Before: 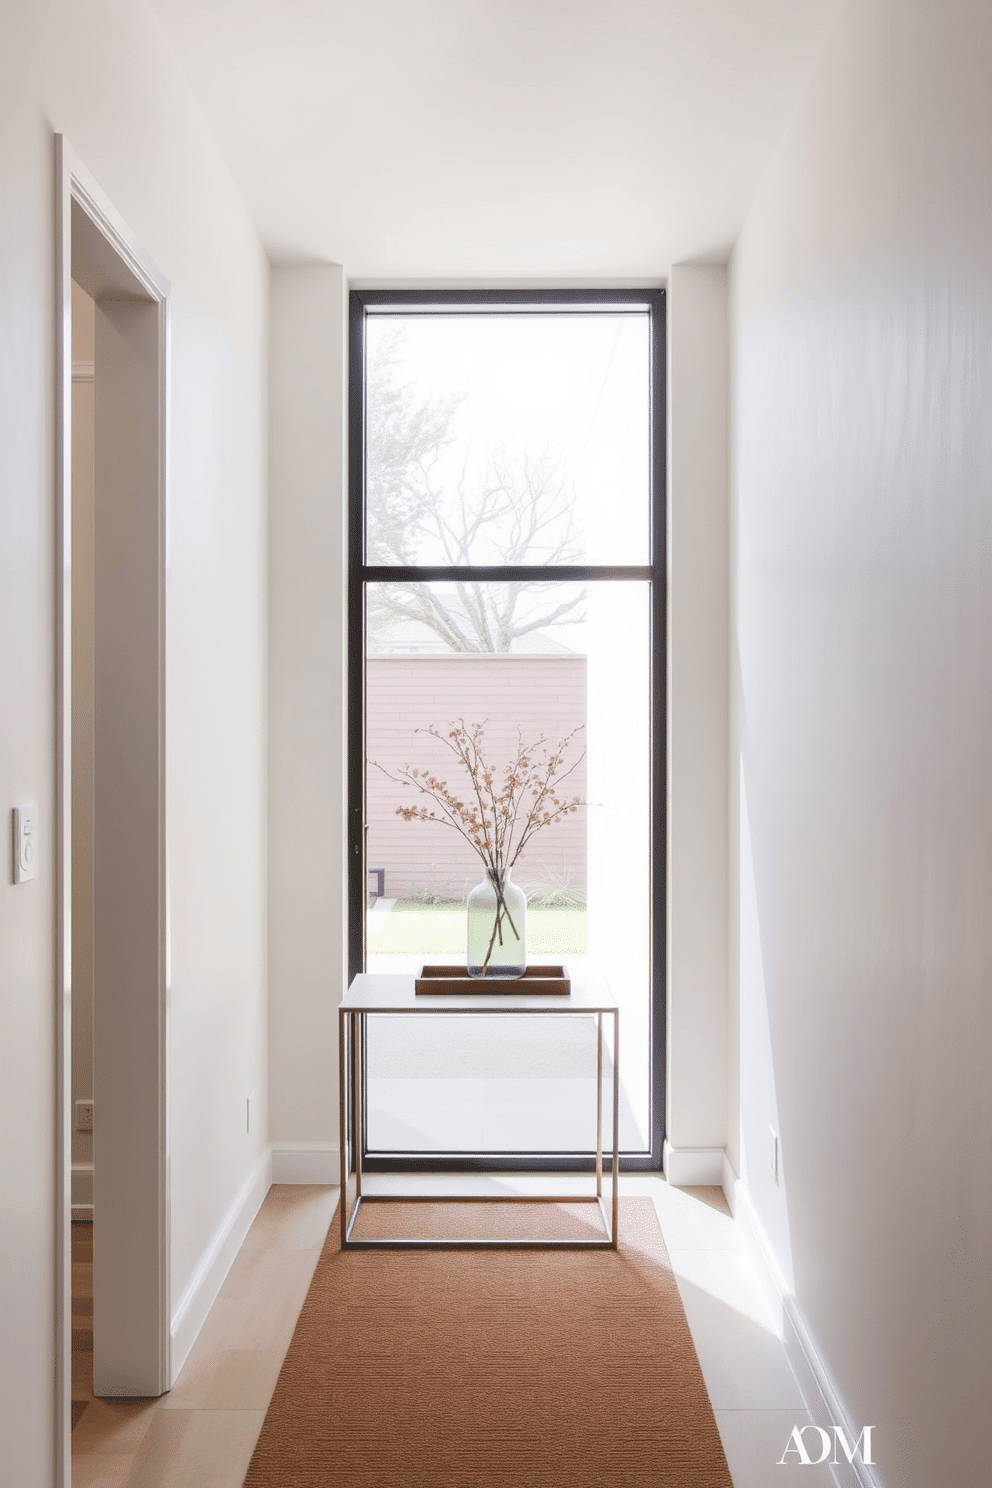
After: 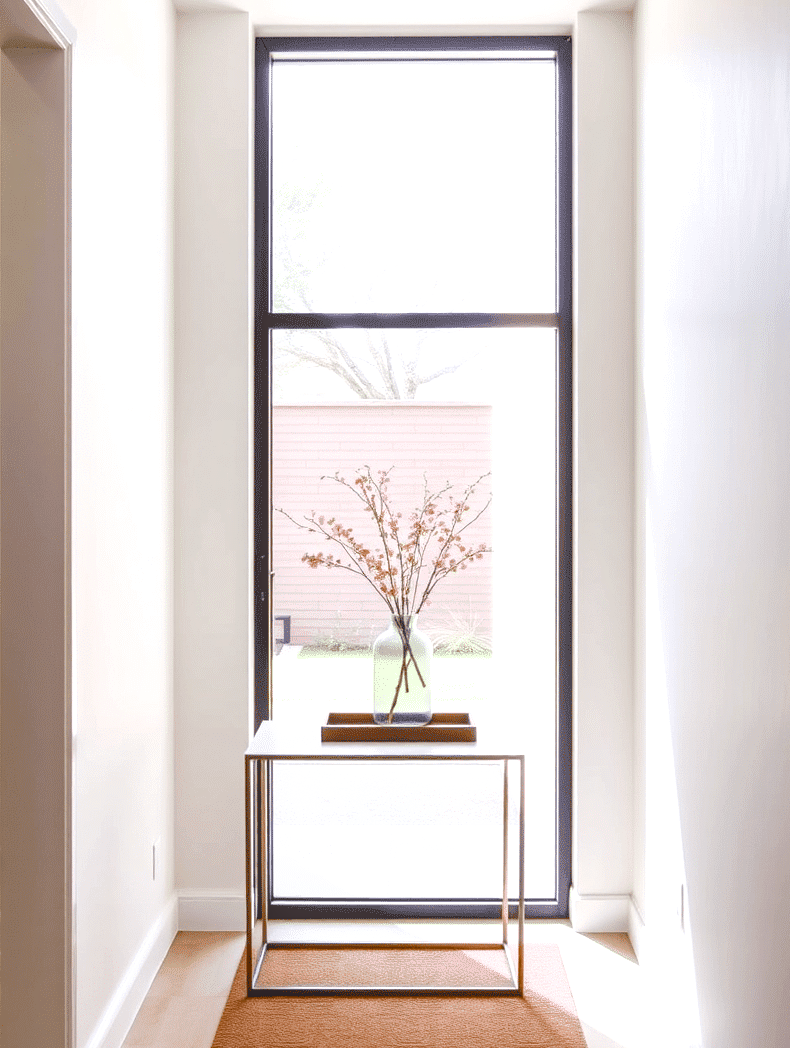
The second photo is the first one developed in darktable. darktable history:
tone equalizer: -8 EV -0.411 EV, -7 EV -0.356 EV, -6 EV -0.328 EV, -5 EV -0.262 EV, -3 EV 0.202 EV, -2 EV 0.333 EV, -1 EV 0.38 EV, +0 EV 0.432 EV
color balance rgb: global offset › chroma 0.051%, global offset › hue 254.18°, perceptual saturation grading › global saturation 27.491%, perceptual saturation grading › highlights -28.302%, perceptual saturation grading › mid-tones 15.328%, perceptual saturation grading › shadows 34.119%, global vibrance 9.343%
local contrast: detail 117%
haze removal: compatibility mode true, adaptive false
crop: left 9.495%, top 17.025%, right 10.676%, bottom 12.395%
